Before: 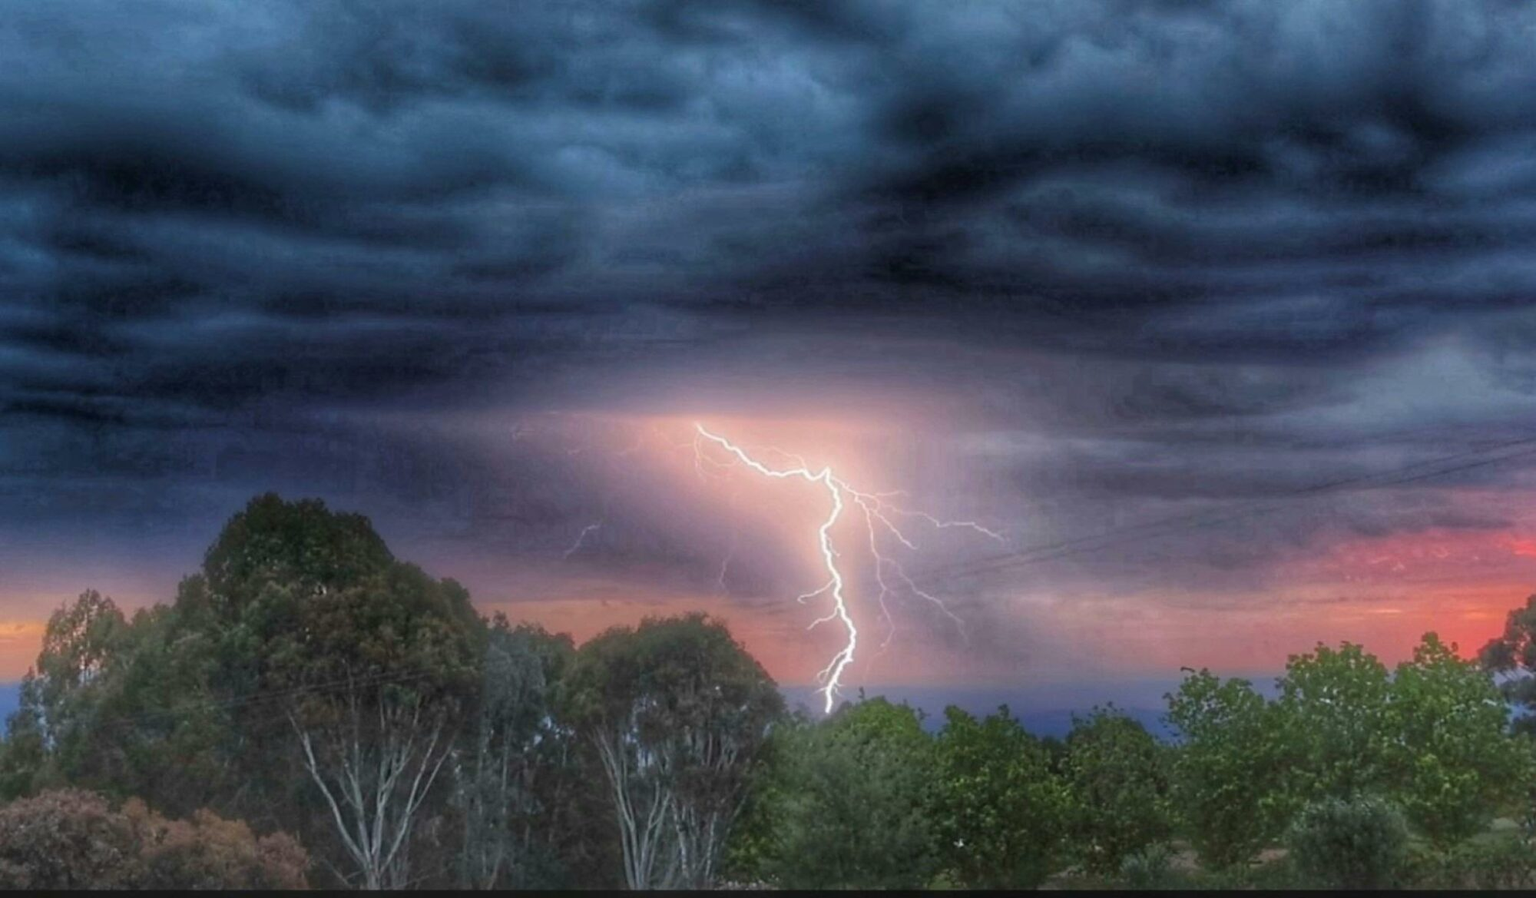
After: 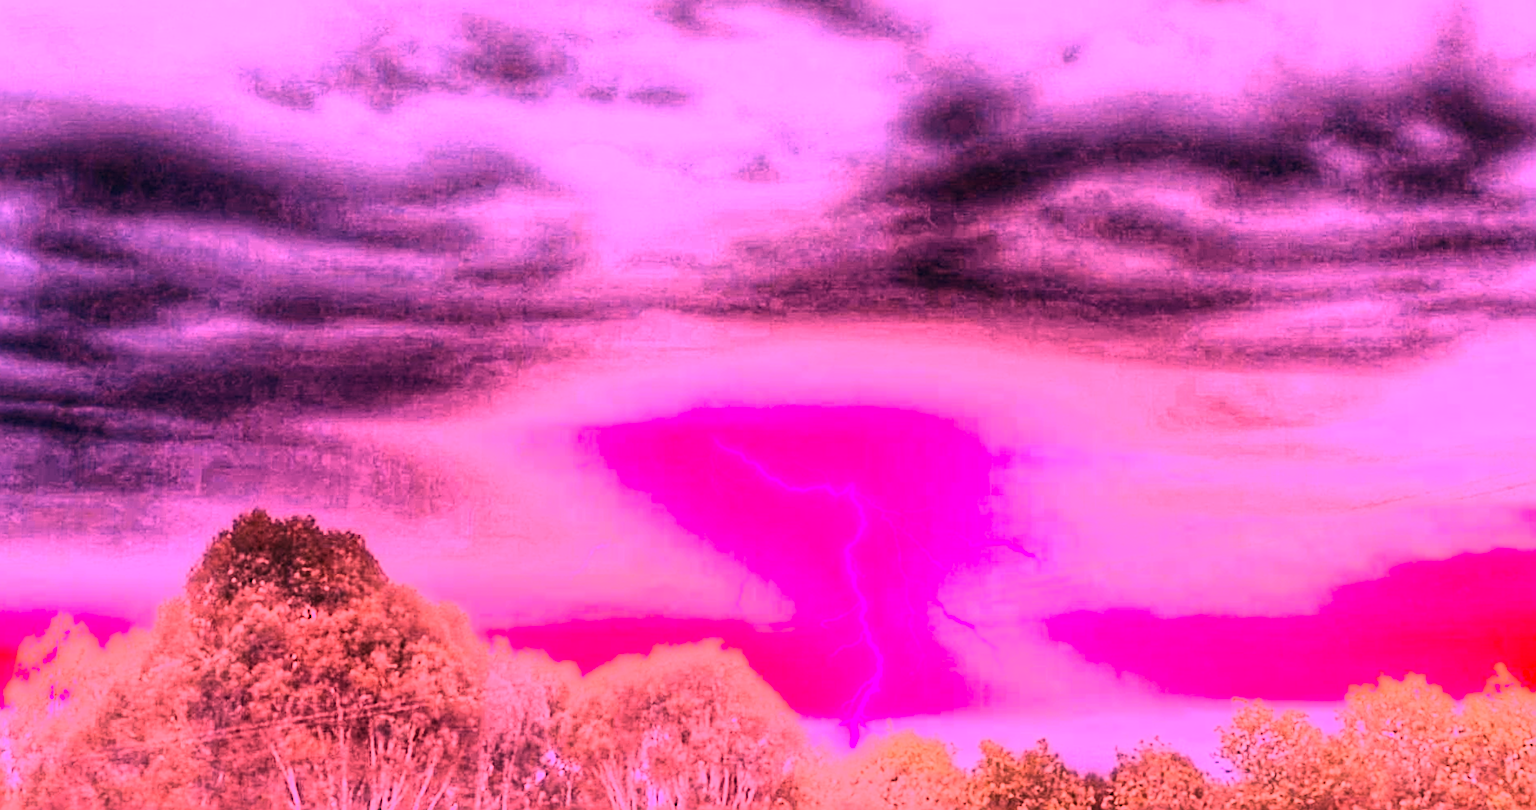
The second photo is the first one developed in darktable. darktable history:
rotate and perspective: rotation 0.226°, lens shift (vertical) -0.042, crop left 0.023, crop right 0.982, crop top 0.006, crop bottom 0.994
sharpen: on, module defaults
tone equalizer: -8 EV -0.417 EV, -7 EV -0.389 EV, -6 EV -0.333 EV, -5 EV -0.222 EV, -3 EV 0.222 EV, -2 EV 0.333 EV, -1 EV 0.389 EV, +0 EV 0.417 EV, edges refinement/feathering 500, mask exposure compensation -1.57 EV, preserve details no
white balance: red 4.26, blue 1.802
crop and rotate: angle 0.2°, left 0.275%, right 3.127%, bottom 14.18%
color correction: highlights a* -4.73, highlights b* 5.06, saturation 0.97
shadows and highlights: shadows 30.86, highlights 0, soften with gaussian
contrast brightness saturation: contrast 0.24, brightness 0.09
